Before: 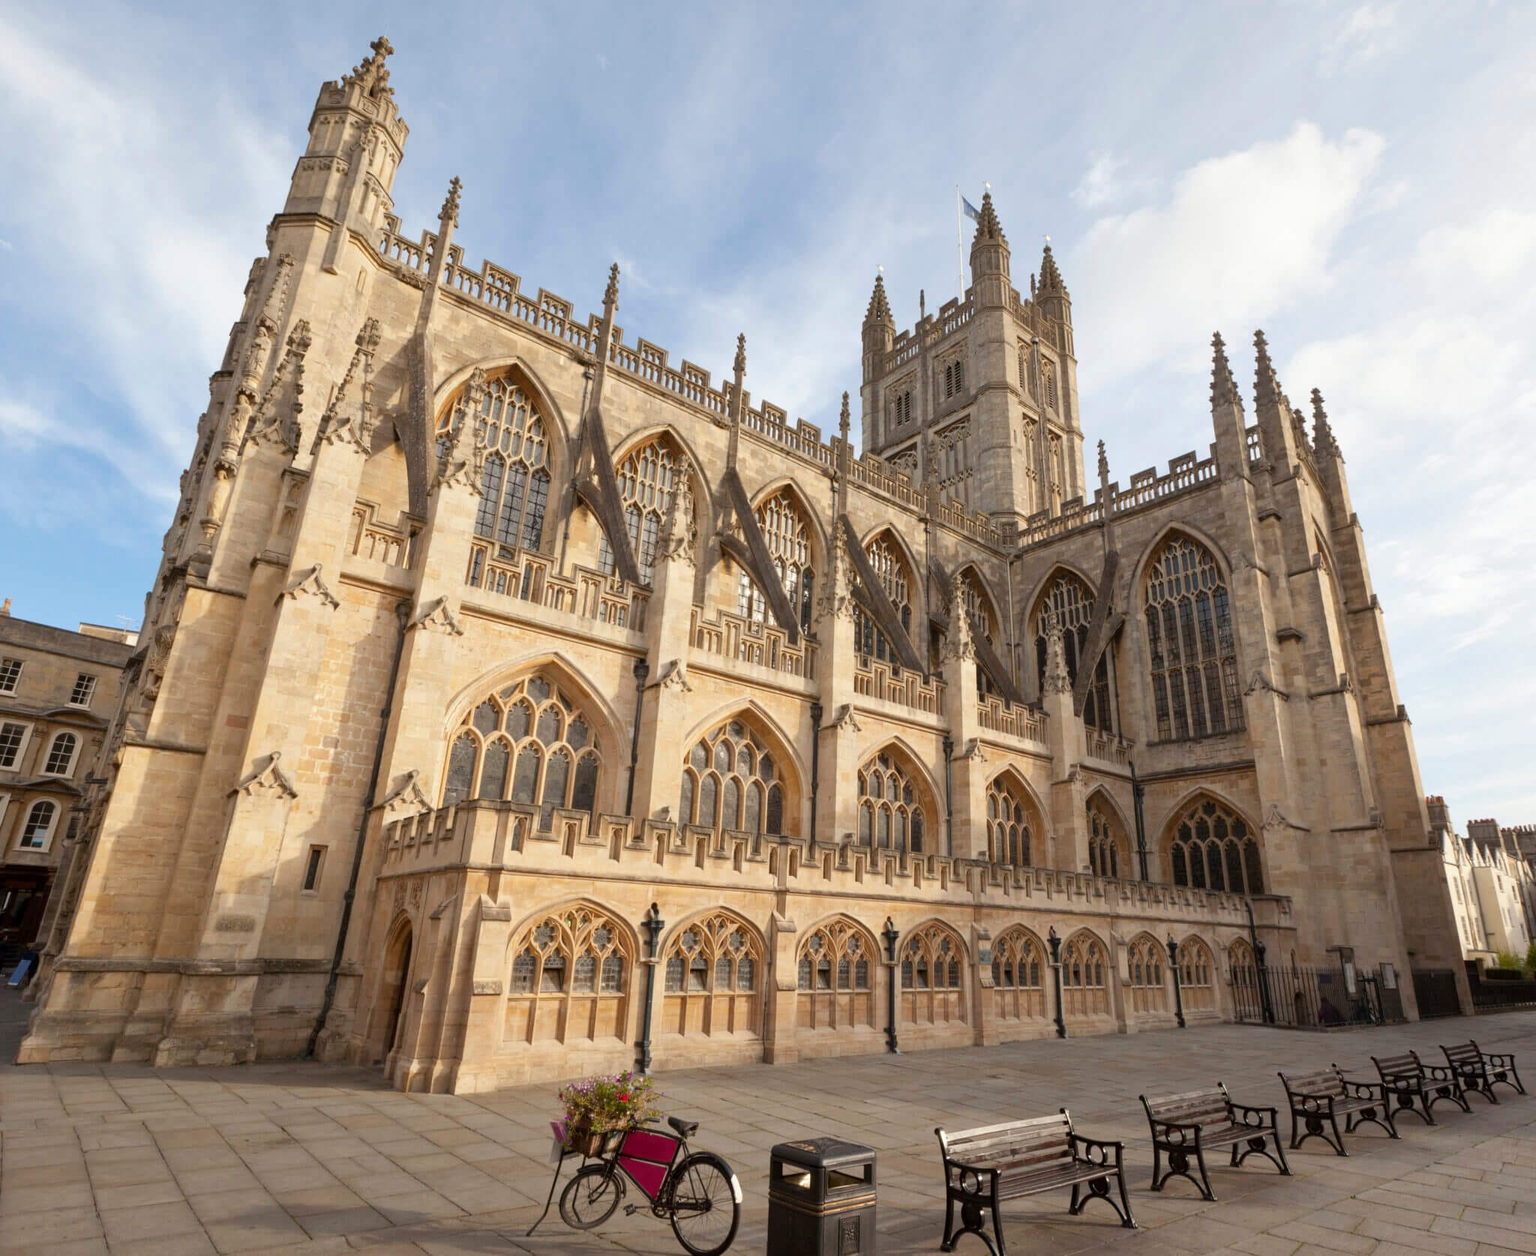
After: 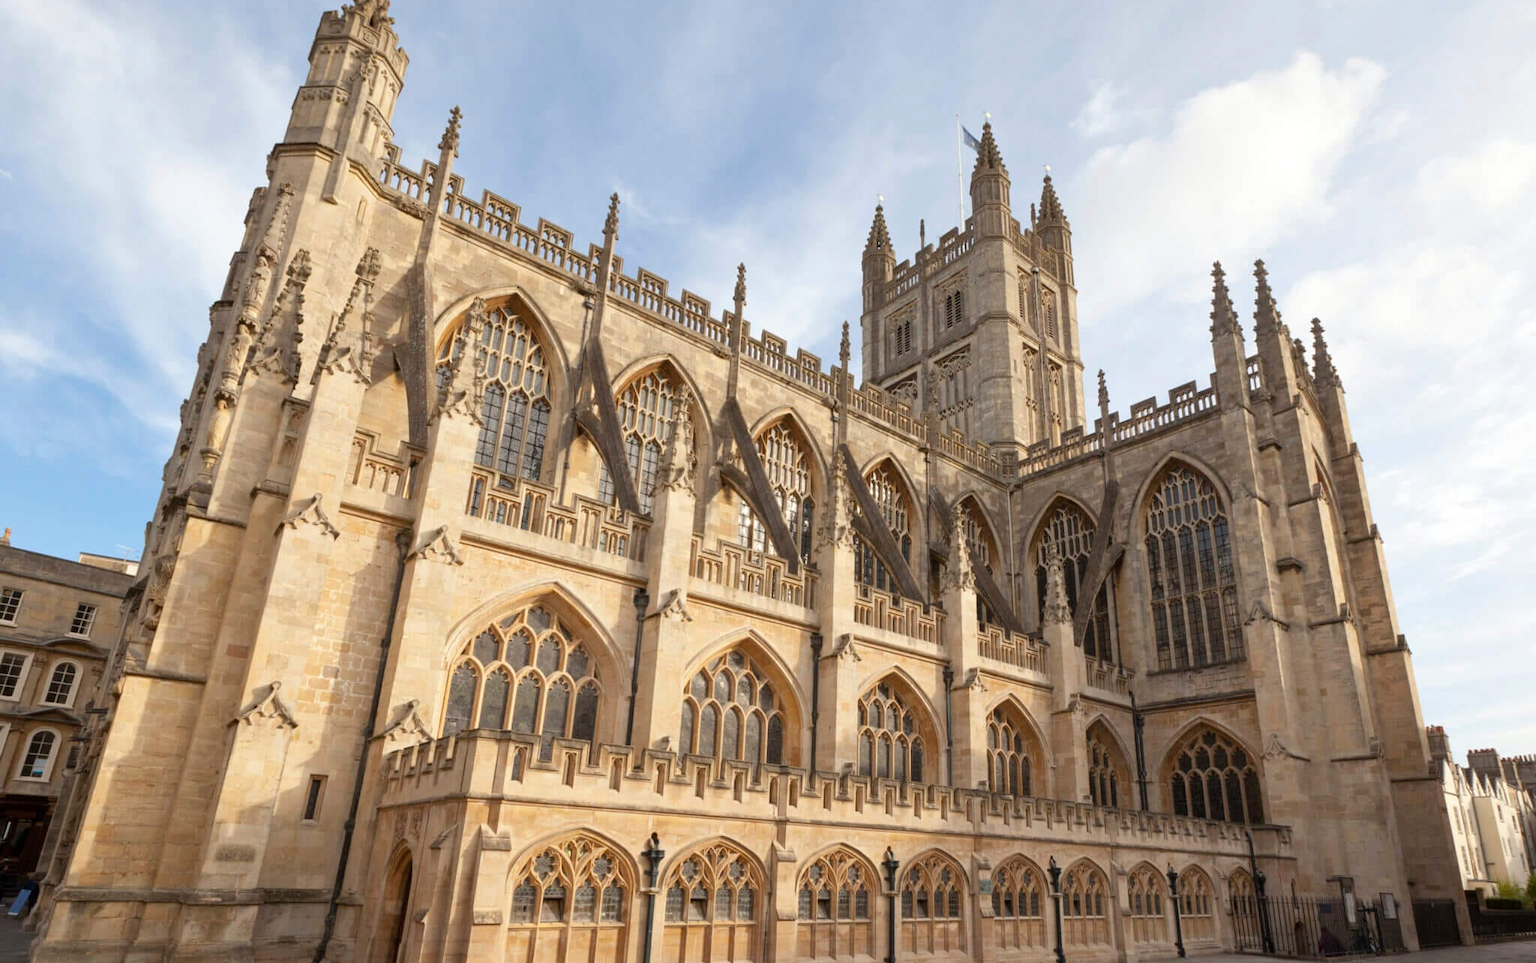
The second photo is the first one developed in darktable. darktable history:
crop: top 5.667%, bottom 17.637%
levels: levels [0, 0.492, 0.984]
